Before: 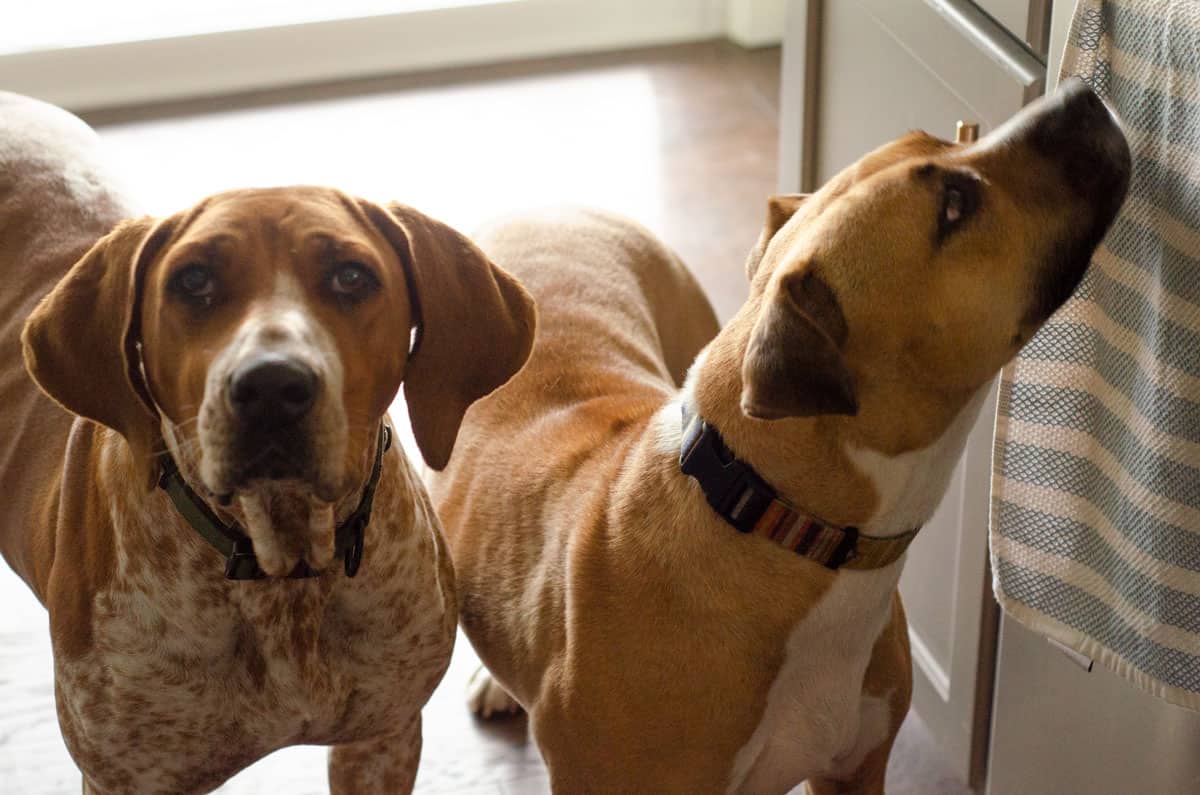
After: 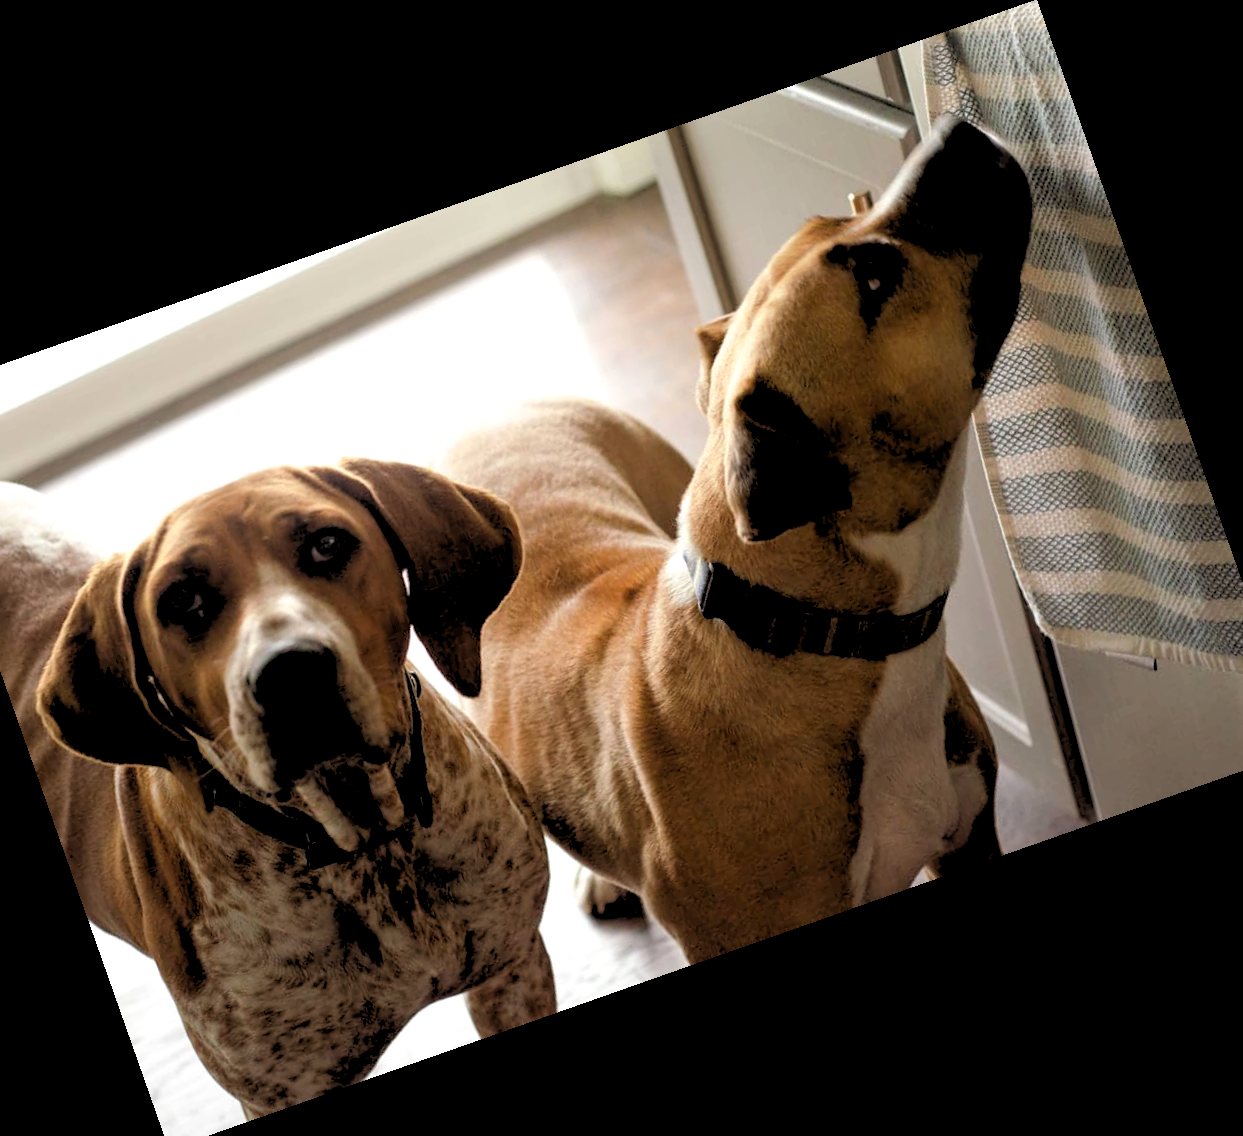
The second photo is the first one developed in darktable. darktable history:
rgb levels: levels [[0.029, 0.461, 0.922], [0, 0.5, 1], [0, 0.5, 1]]
crop and rotate: angle 19.43°, left 6.812%, right 4.125%, bottom 1.087%
